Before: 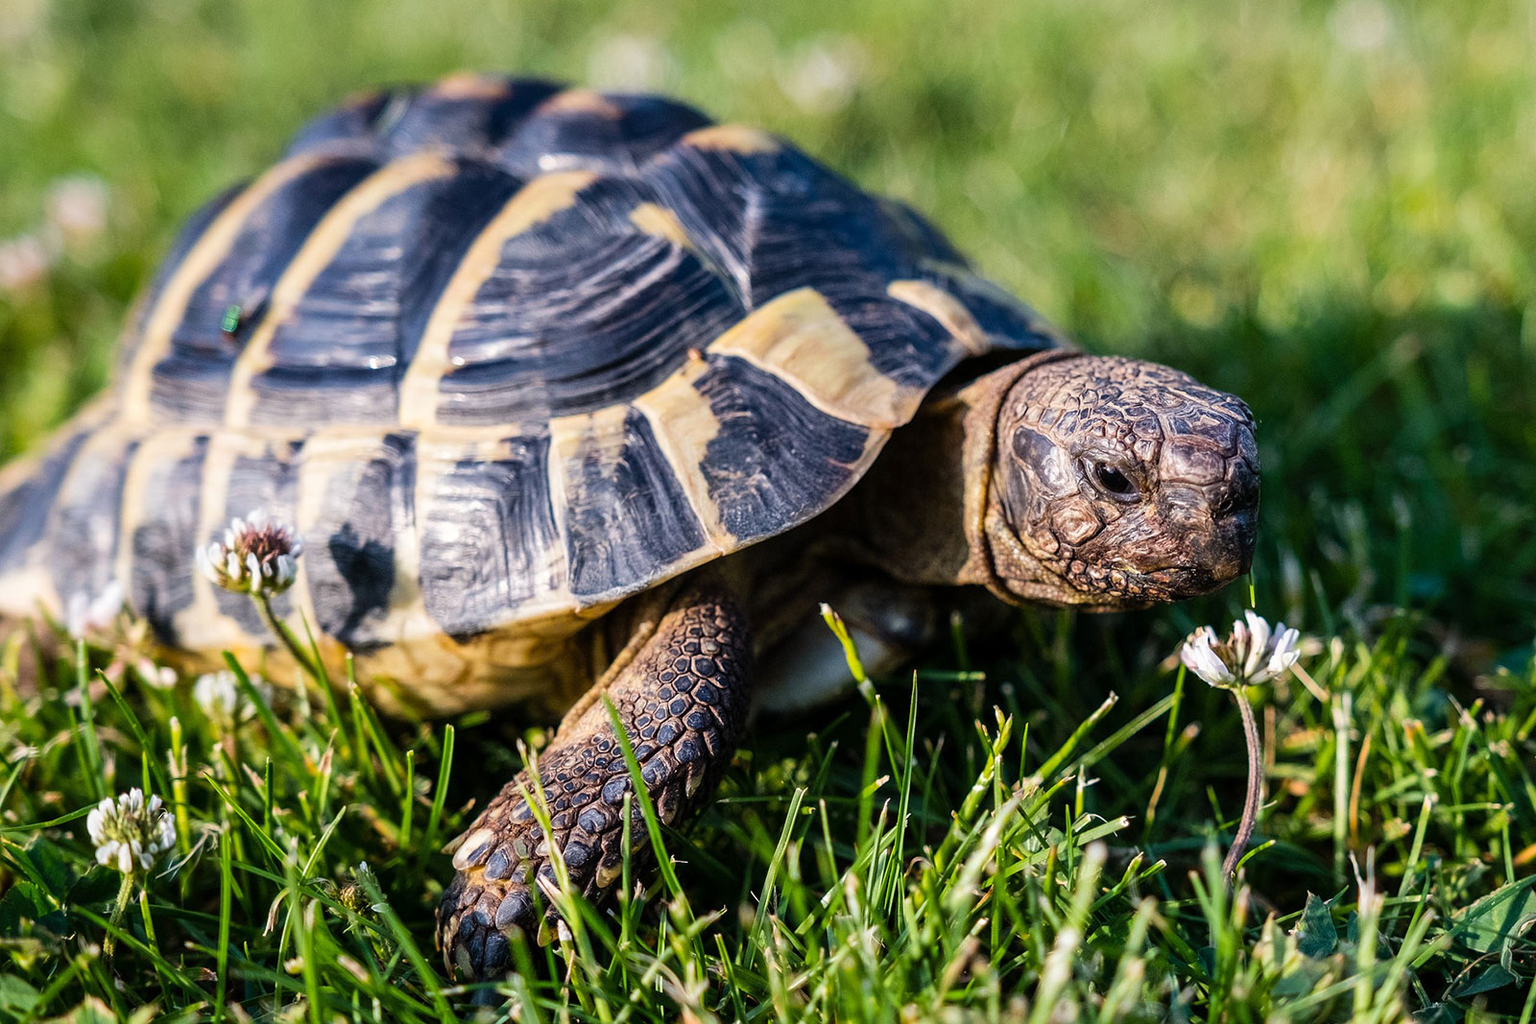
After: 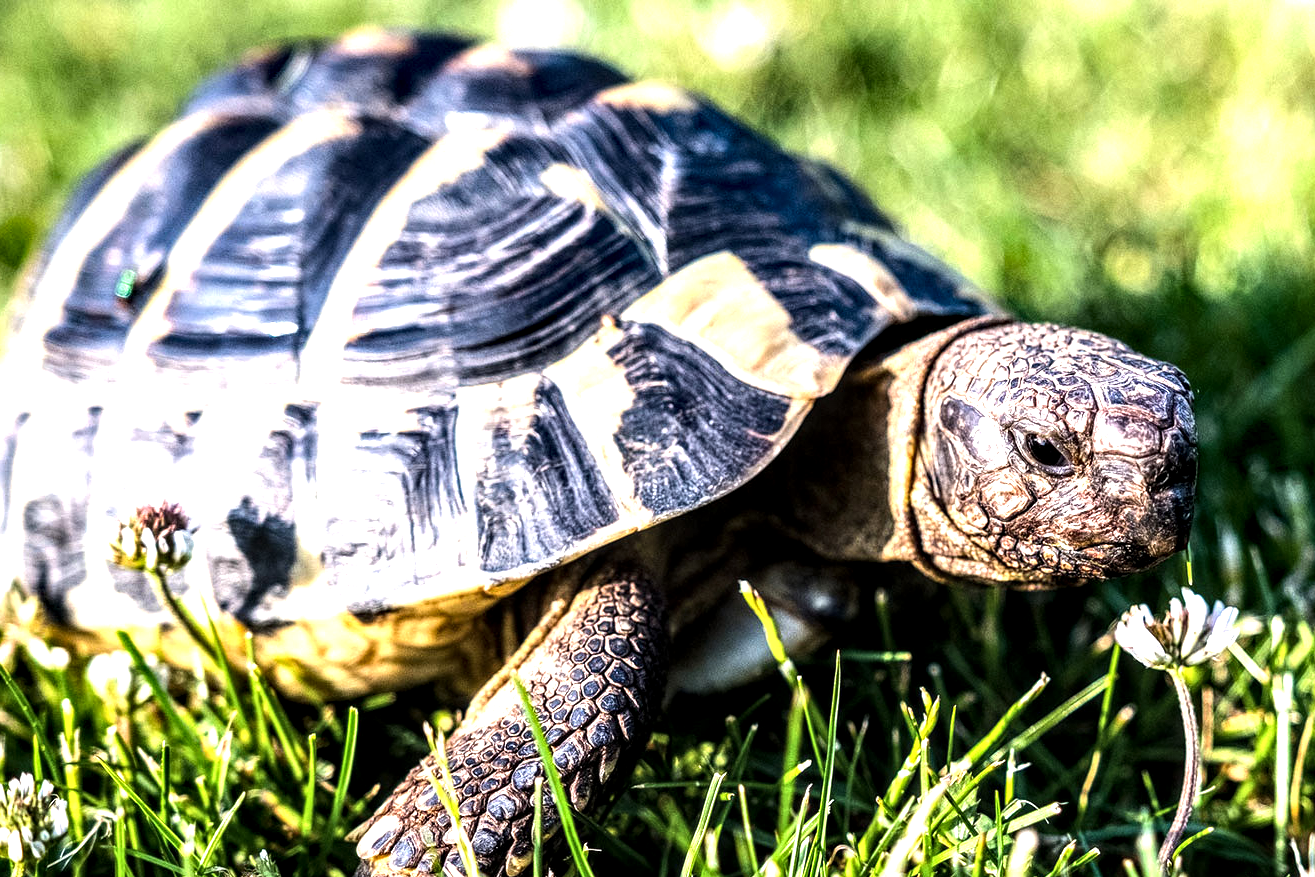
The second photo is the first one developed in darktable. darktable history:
exposure: exposure 0.6 EV, compensate highlight preservation false
crop and rotate: left 7.196%, top 4.574%, right 10.605%, bottom 13.178%
local contrast: highlights 60%, shadows 60%, detail 160%
tone equalizer: -8 EV -0.75 EV, -7 EV -0.7 EV, -6 EV -0.6 EV, -5 EV -0.4 EV, -3 EV 0.4 EV, -2 EV 0.6 EV, -1 EV 0.7 EV, +0 EV 0.75 EV, edges refinement/feathering 500, mask exposure compensation -1.57 EV, preserve details no
